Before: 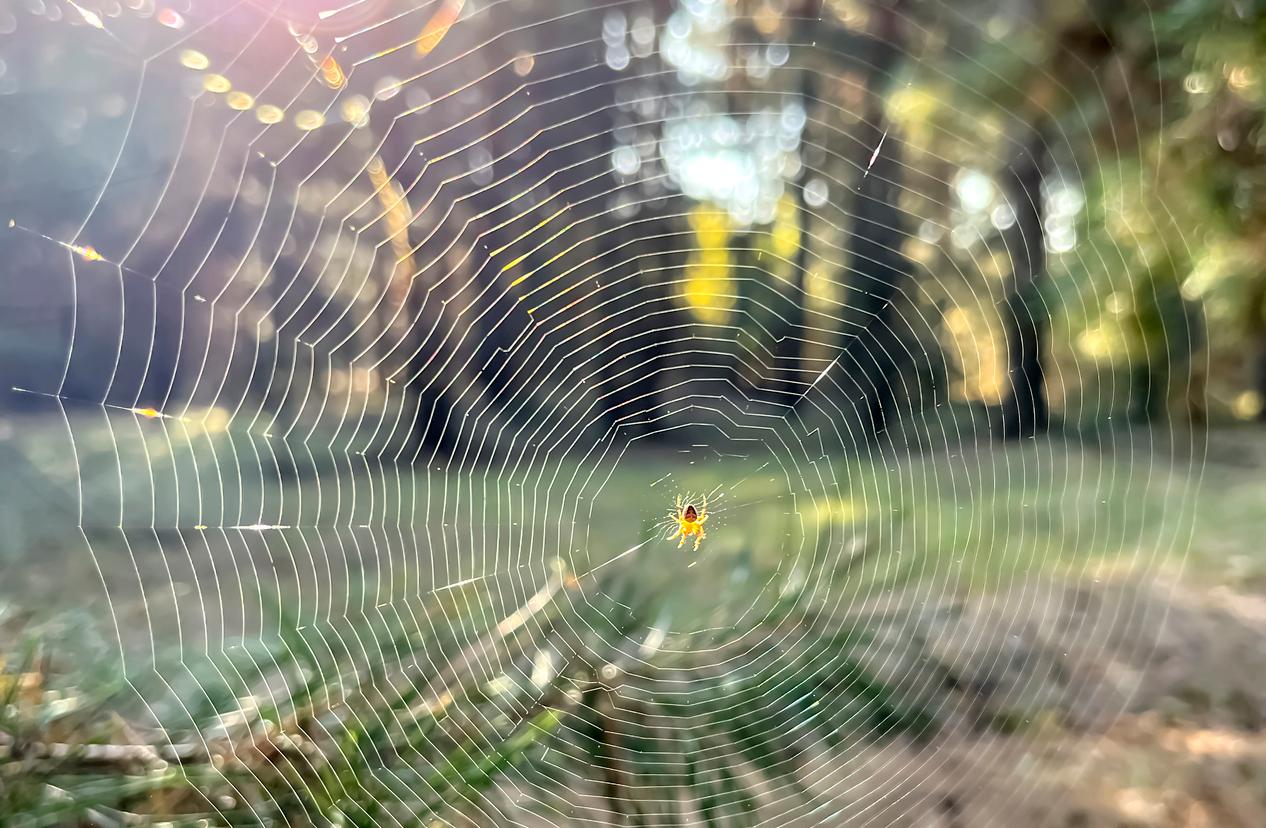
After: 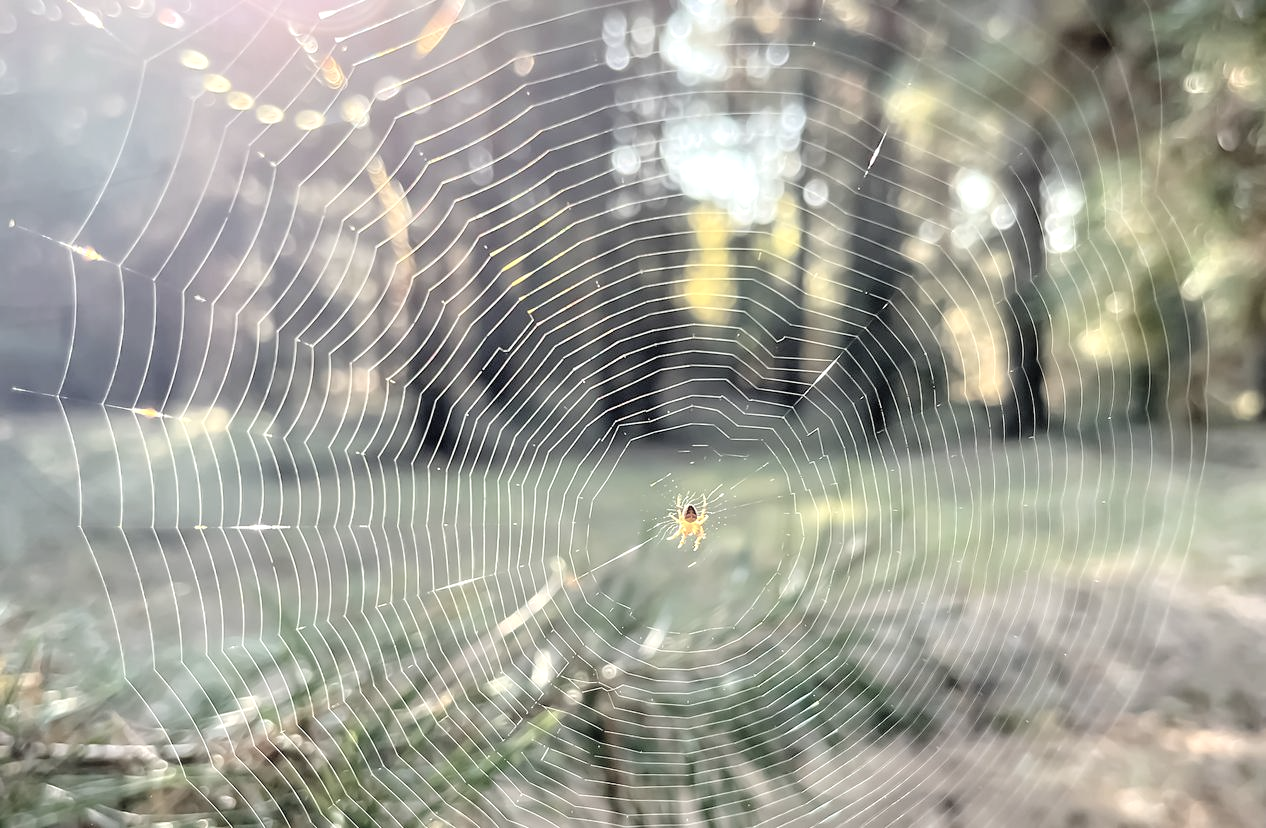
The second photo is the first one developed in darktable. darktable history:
exposure: exposure 0.191 EV, compensate highlight preservation false
contrast brightness saturation: brightness 0.18, saturation -0.5
